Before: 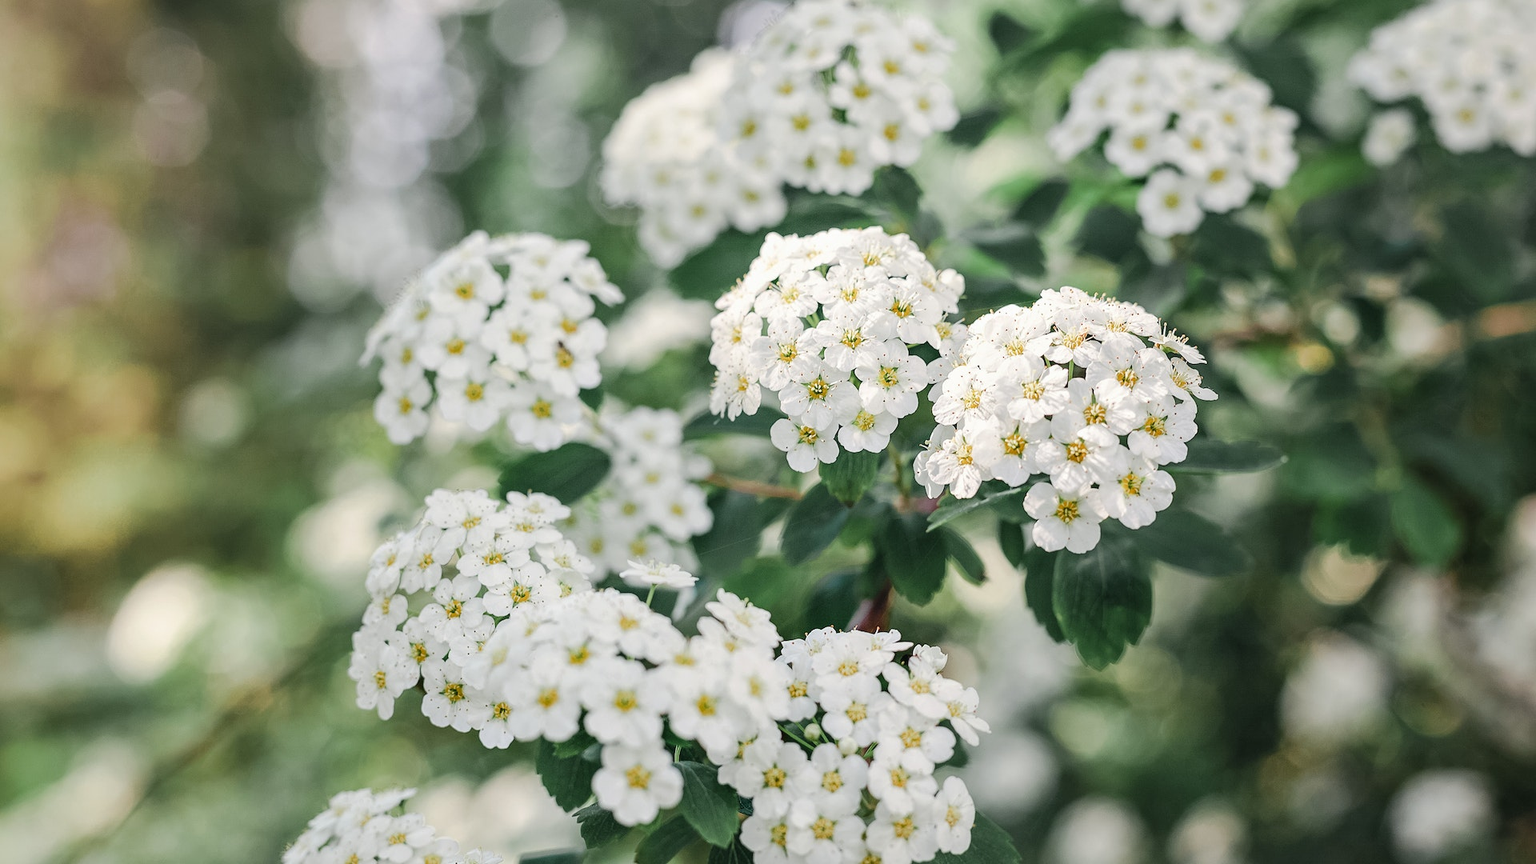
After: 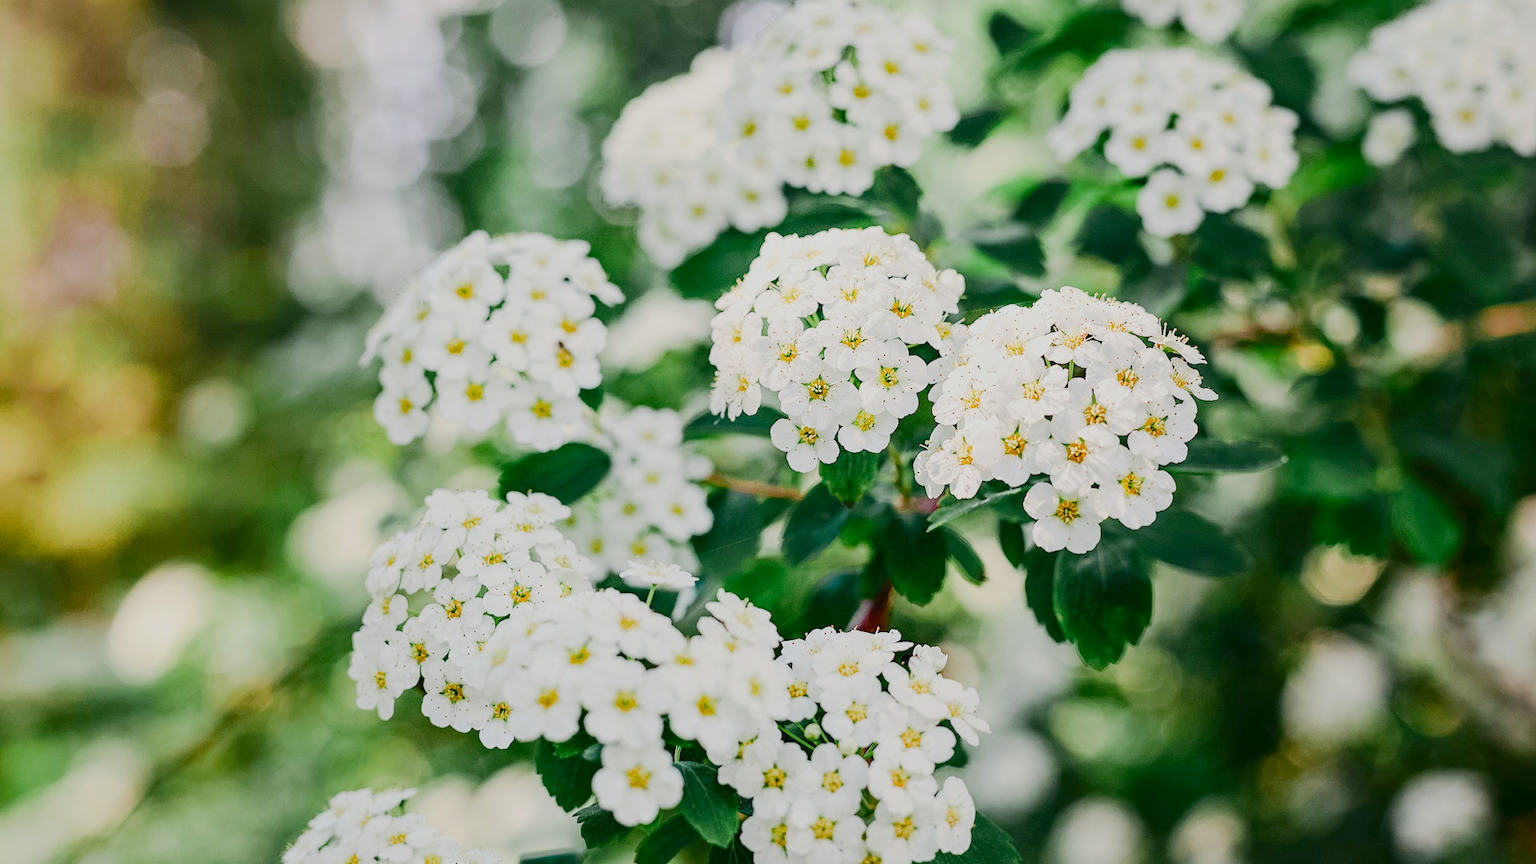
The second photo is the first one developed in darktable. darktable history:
sigmoid: contrast 1.05, skew -0.15
contrast brightness saturation: contrast 0.26, brightness 0.02, saturation 0.87
